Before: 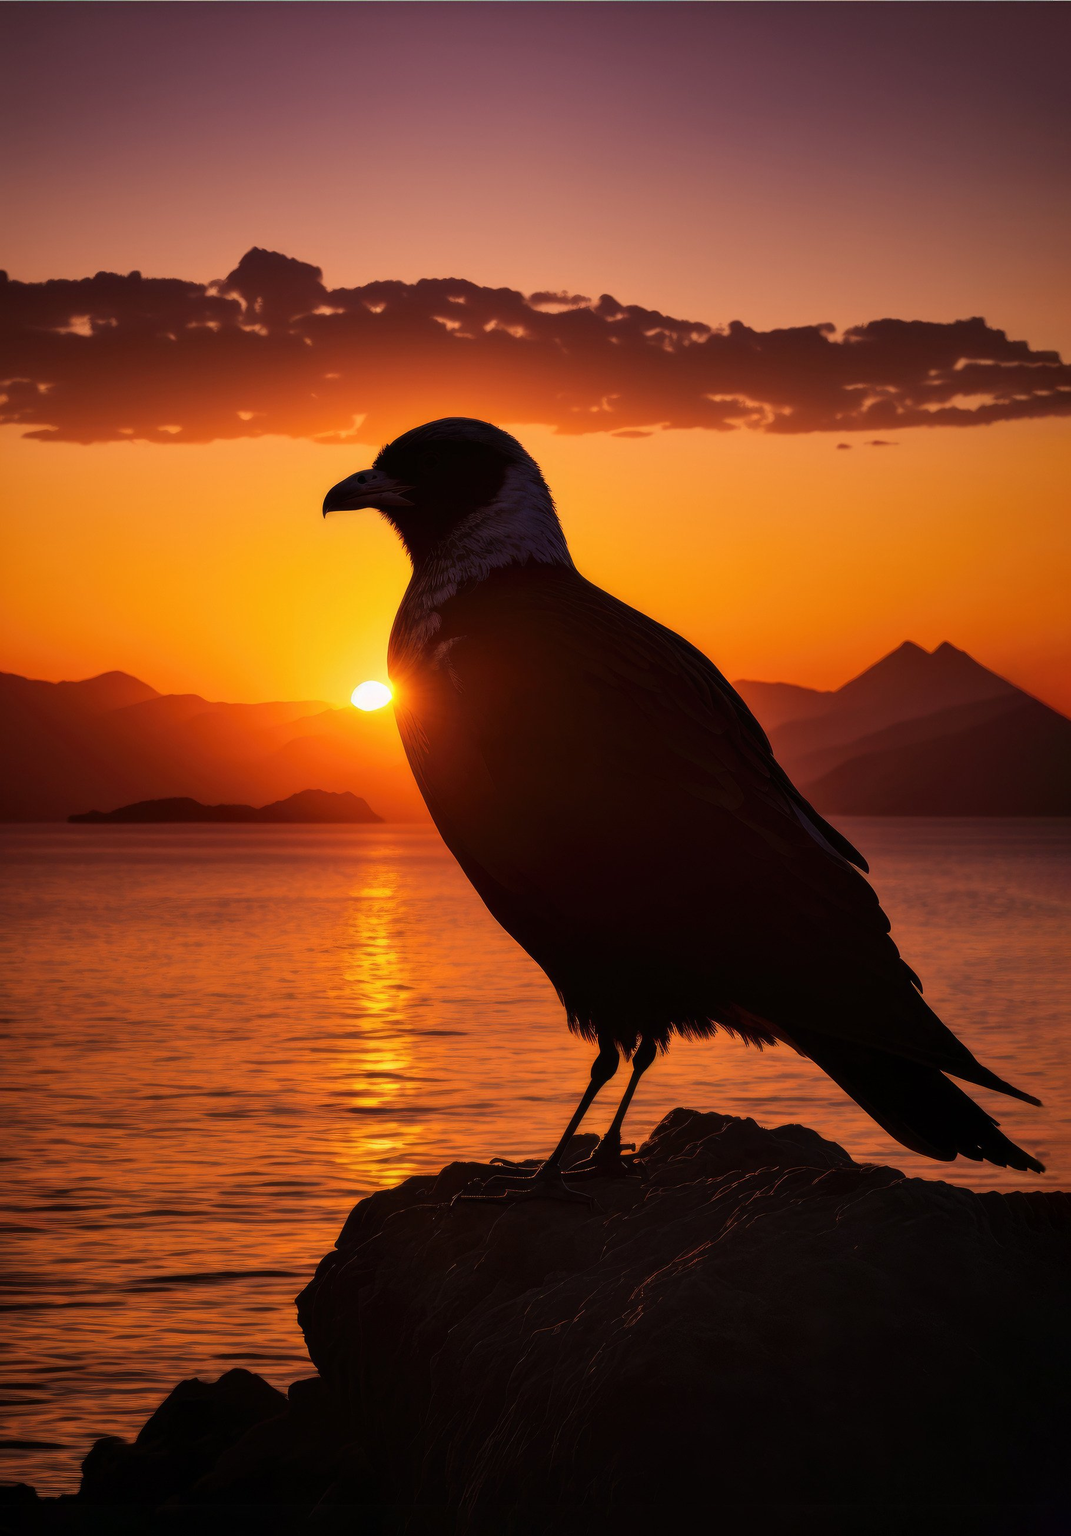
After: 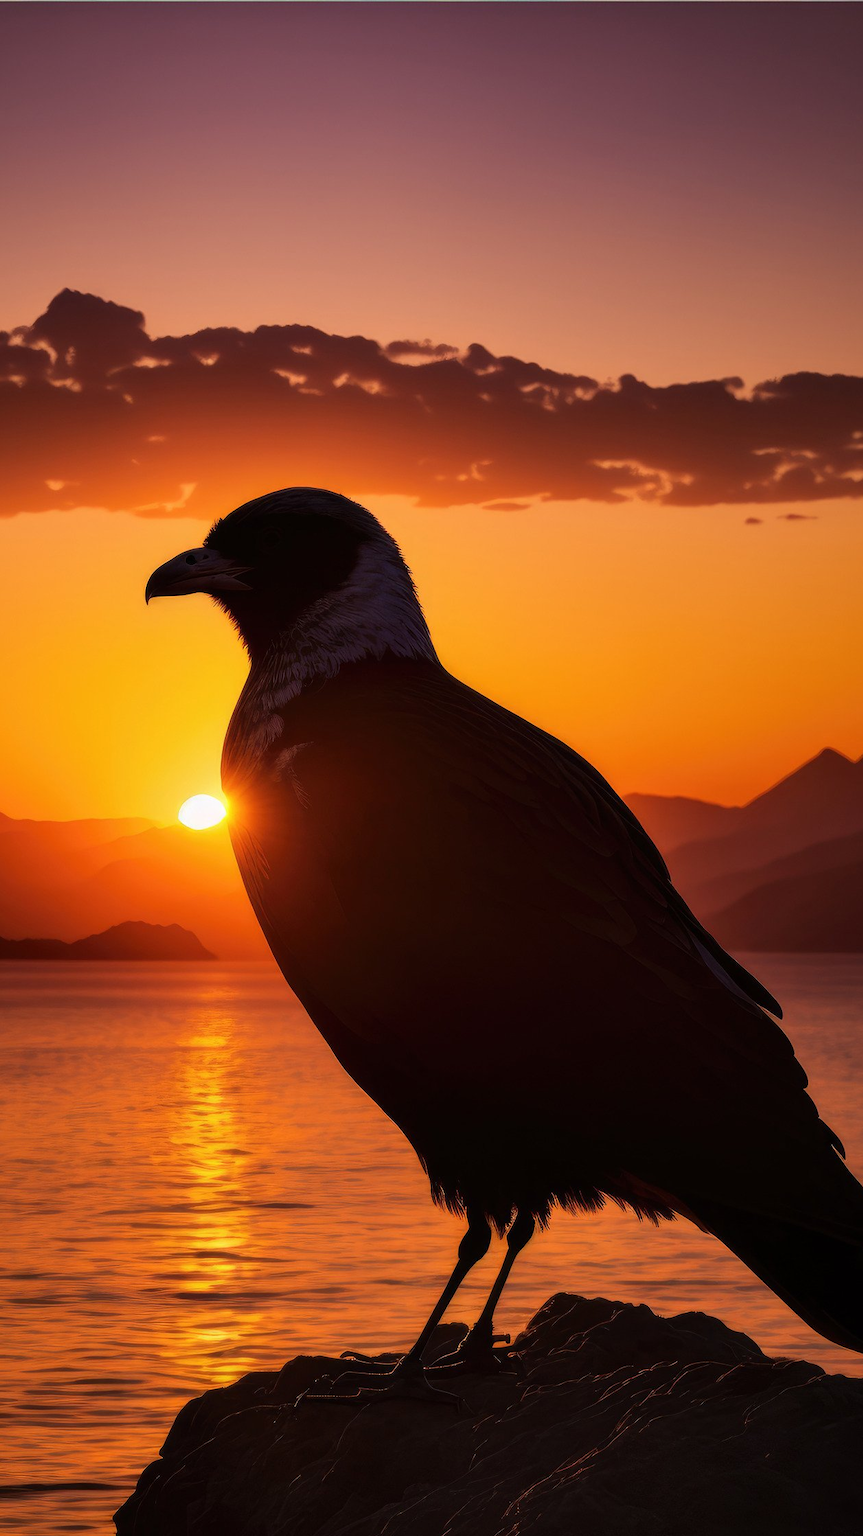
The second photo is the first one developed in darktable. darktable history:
crop: left 18.556%, right 12.342%, bottom 14.286%
